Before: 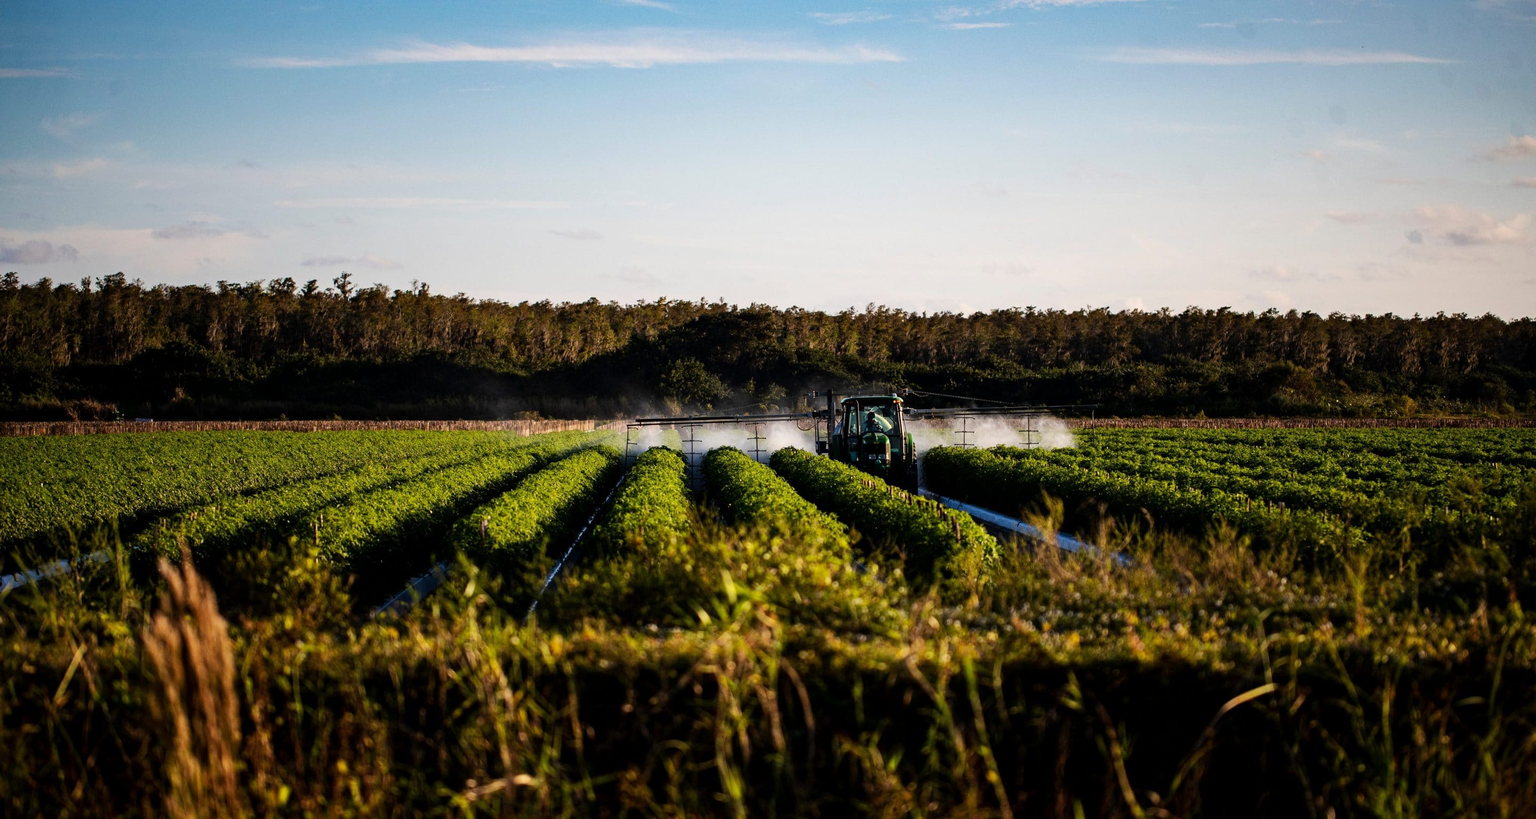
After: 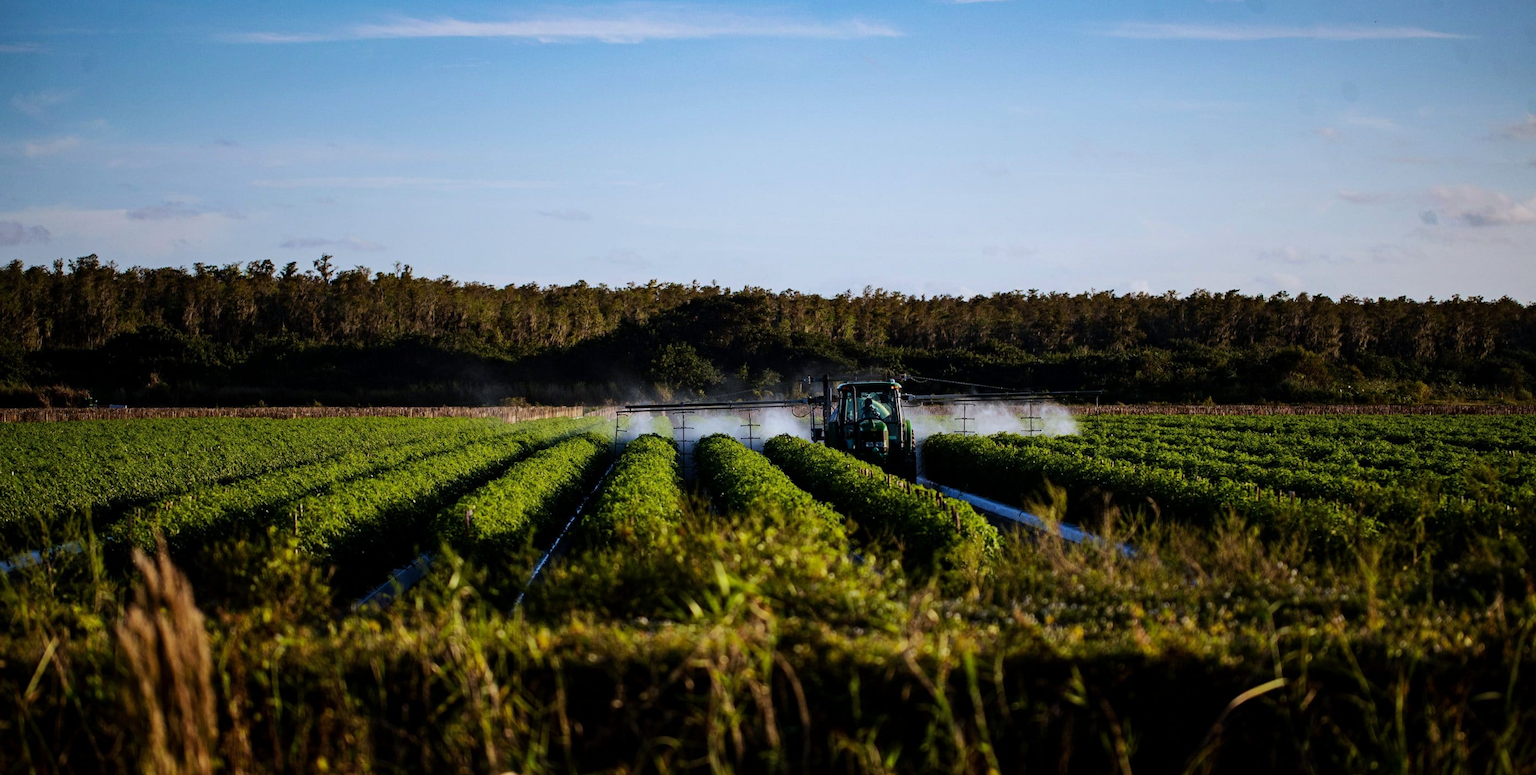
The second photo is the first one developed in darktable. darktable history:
crop: left 1.964%, top 3.251%, right 1.122%, bottom 4.933%
white balance: red 0.924, blue 1.095
exposure: exposure -0.293 EV, compensate highlight preservation false
velvia: on, module defaults
